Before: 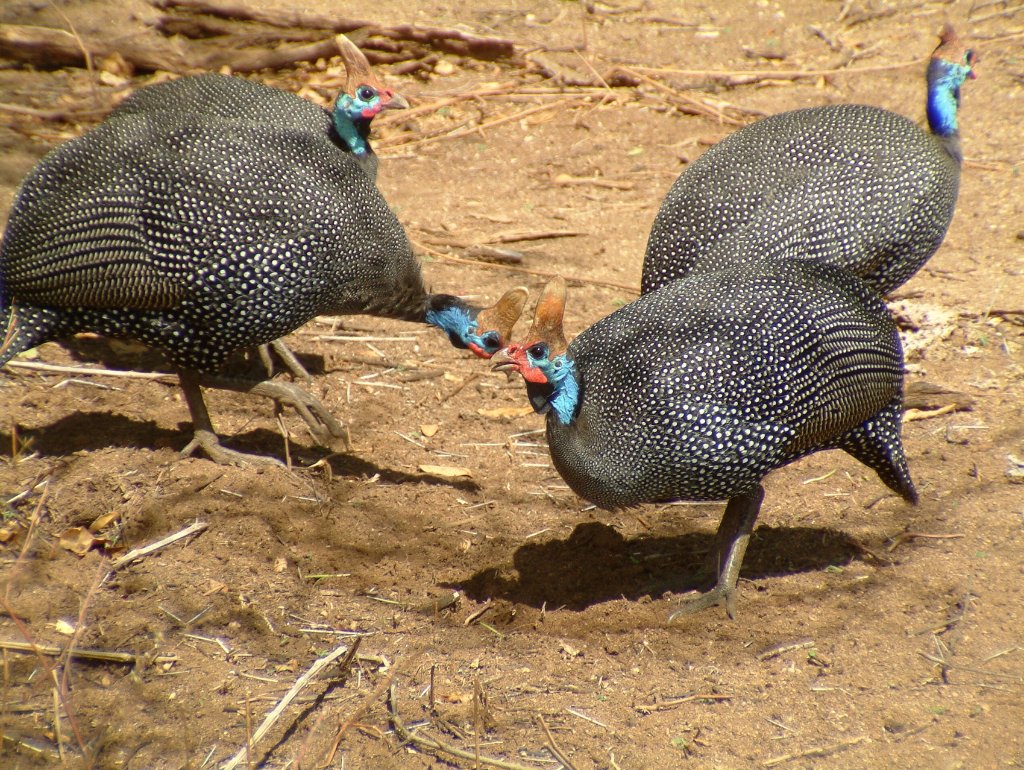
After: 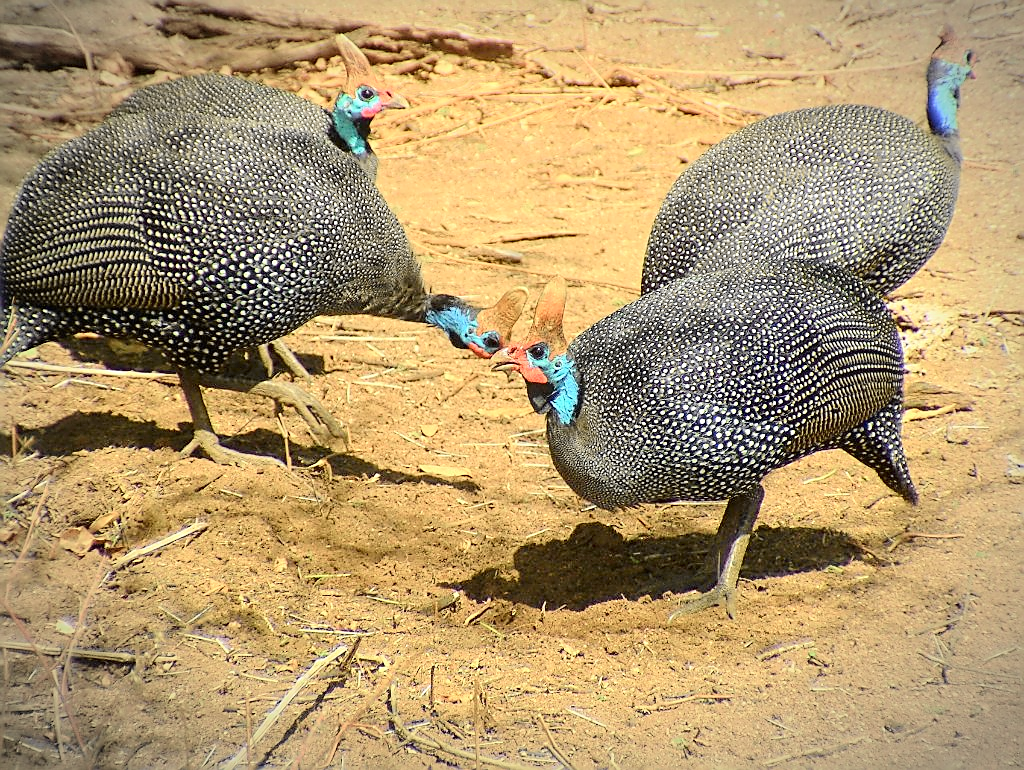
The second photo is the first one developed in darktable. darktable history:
tone curve: curves: ch0 [(0, 0) (0.048, 0.024) (0.099, 0.082) (0.227, 0.255) (0.407, 0.482) (0.543, 0.634) (0.719, 0.77) (0.837, 0.843) (1, 0.906)]; ch1 [(0, 0) (0.3, 0.268) (0.404, 0.374) (0.475, 0.463) (0.501, 0.499) (0.514, 0.502) (0.551, 0.541) (0.643, 0.648) (0.682, 0.674) (0.802, 0.812) (1, 1)]; ch2 [(0, 0) (0.259, 0.207) (0.323, 0.311) (0.364, 0.368) (0.442, 0.461) (0.498, 0.498) (0.531, 0.528) (0.581, 0.602) (0.629, 0.659) (0.768, 0.728) (1, 1)], color space Lab, independent channels
sharpen: radius 1.357, amount 1.259, threshold 0.722
vignetting: automatic ratio true
exposure: black level correction 0, exposure 0.683 EV, compensate highlight preservation false
